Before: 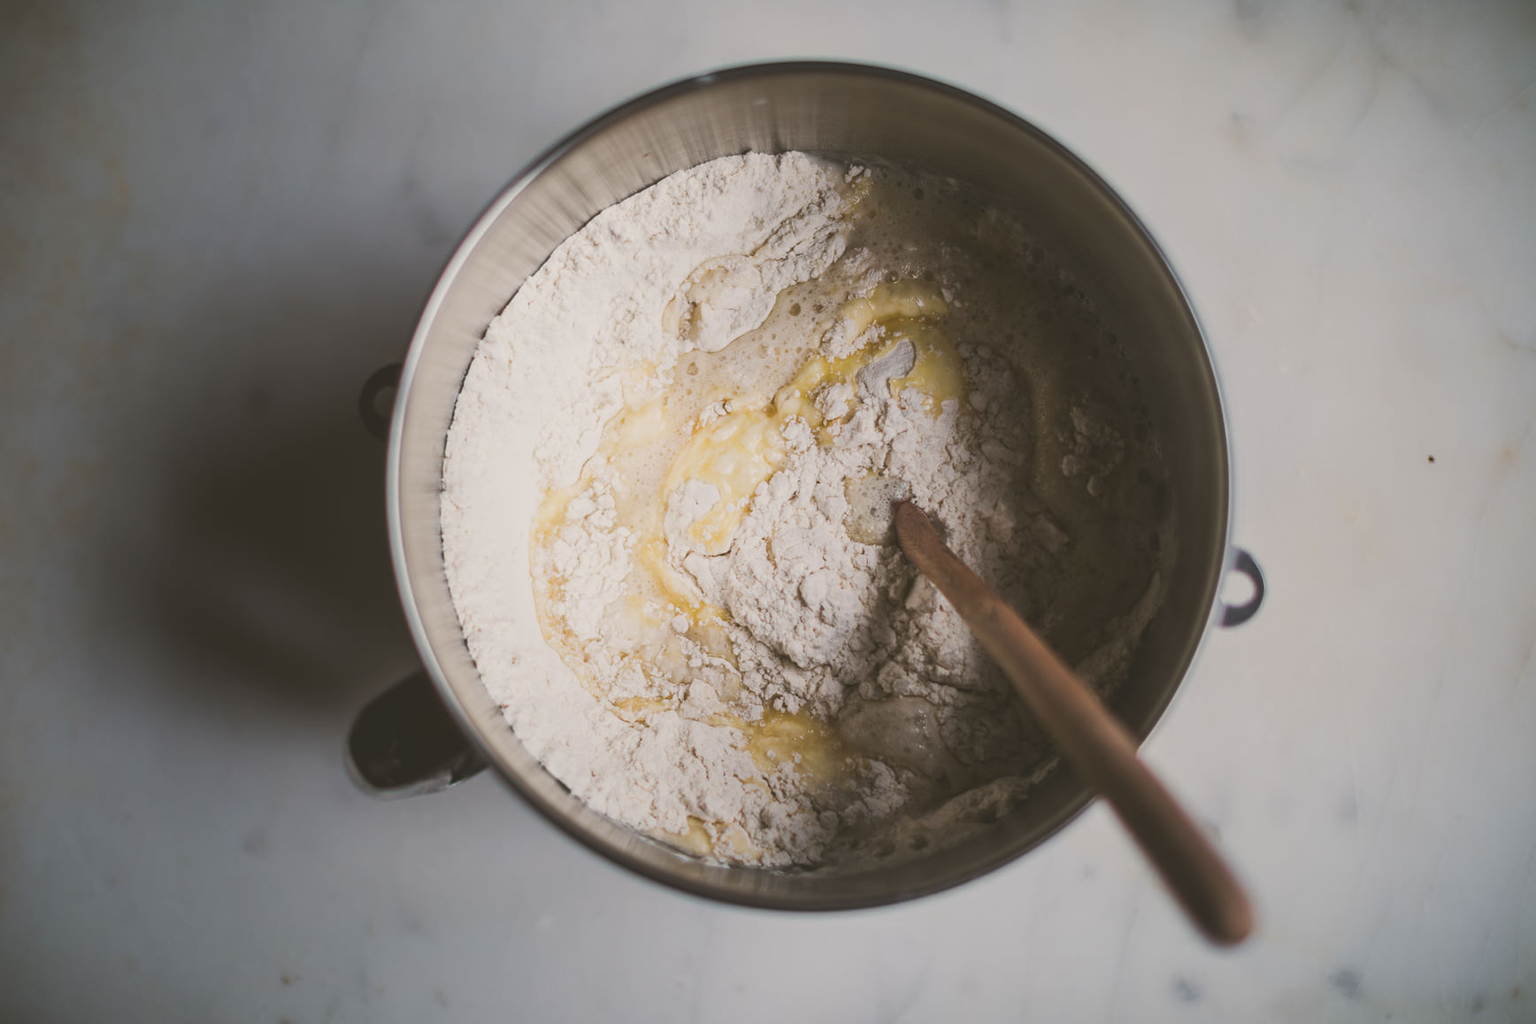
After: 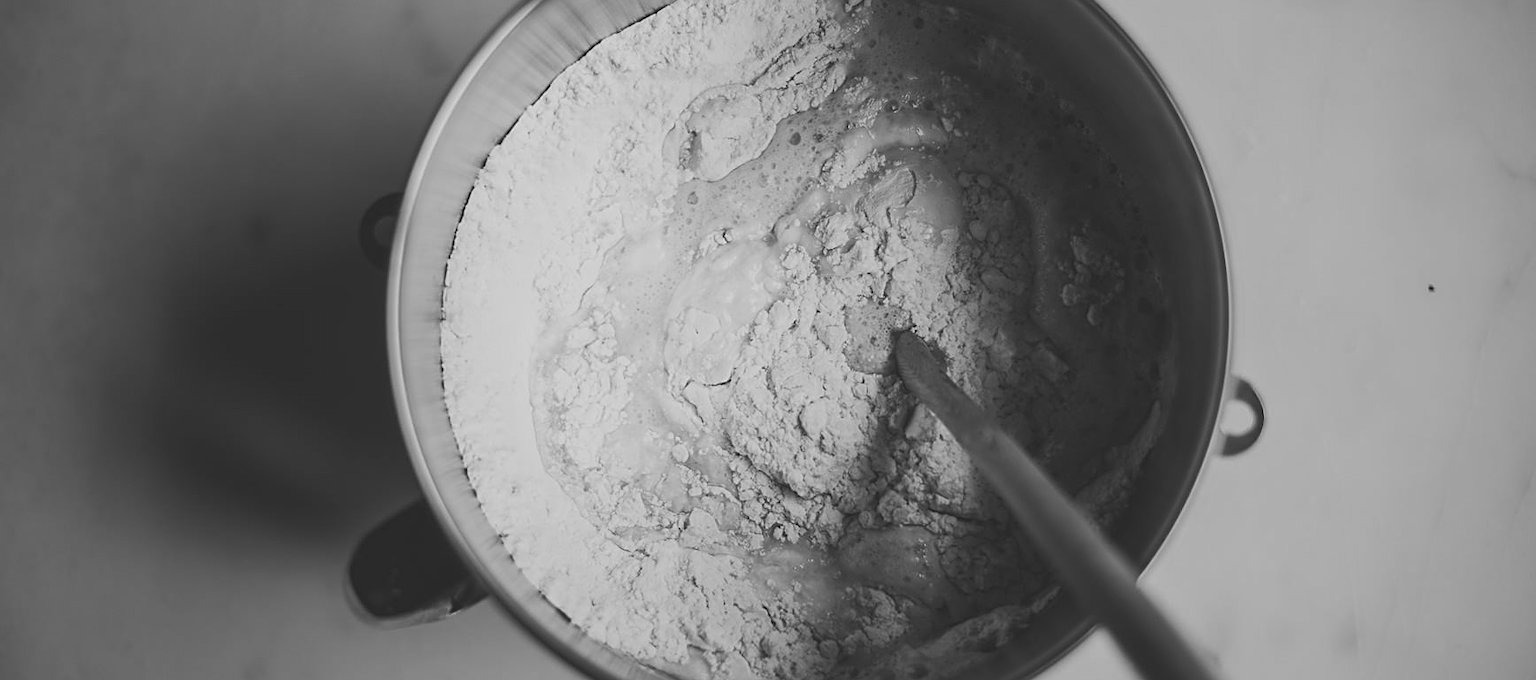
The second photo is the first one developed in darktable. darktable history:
monochrome: a 73.58, b 64.21
crop: top 16.727%, bottom 16.727%
sharpen: on, module defaults
